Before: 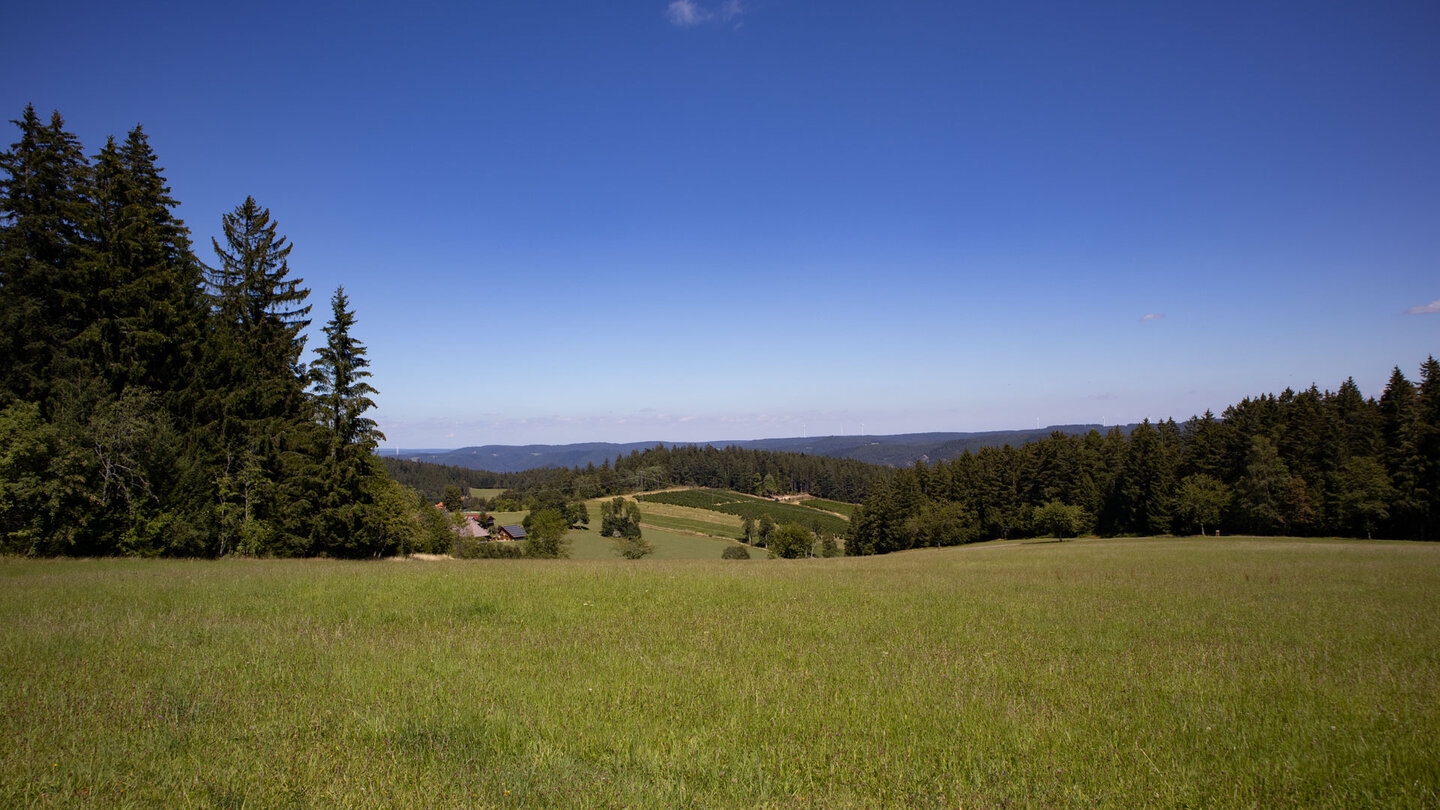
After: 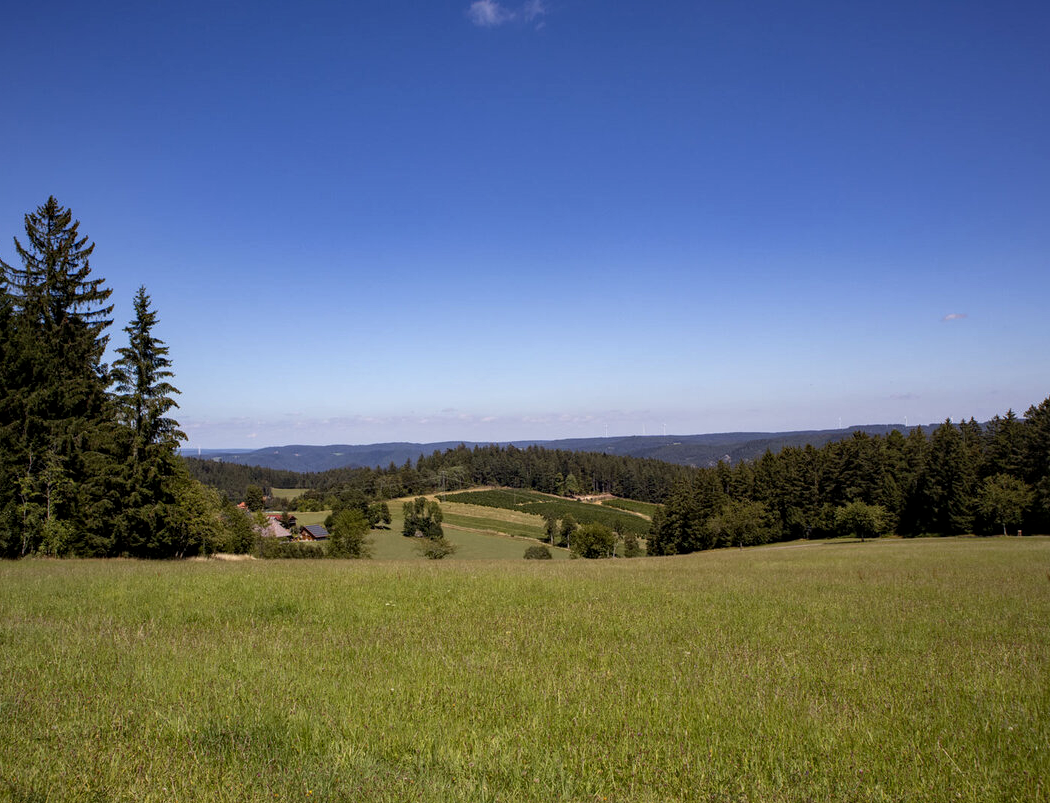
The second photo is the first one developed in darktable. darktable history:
crop: left 13.815%, top 0%, right 13.238%
color calibration: illuminant same as pipeline (D50), adaptation XYZ, x 0.347, y 0.358, temperature 5014.25 K
local contrast: on, module defaults
